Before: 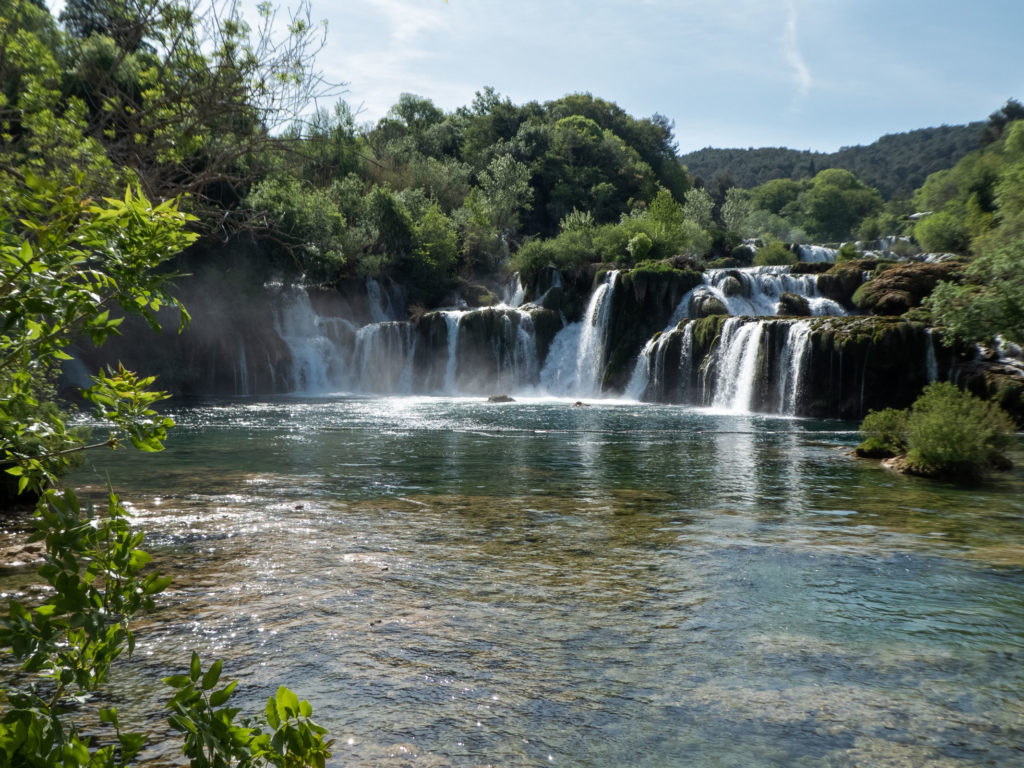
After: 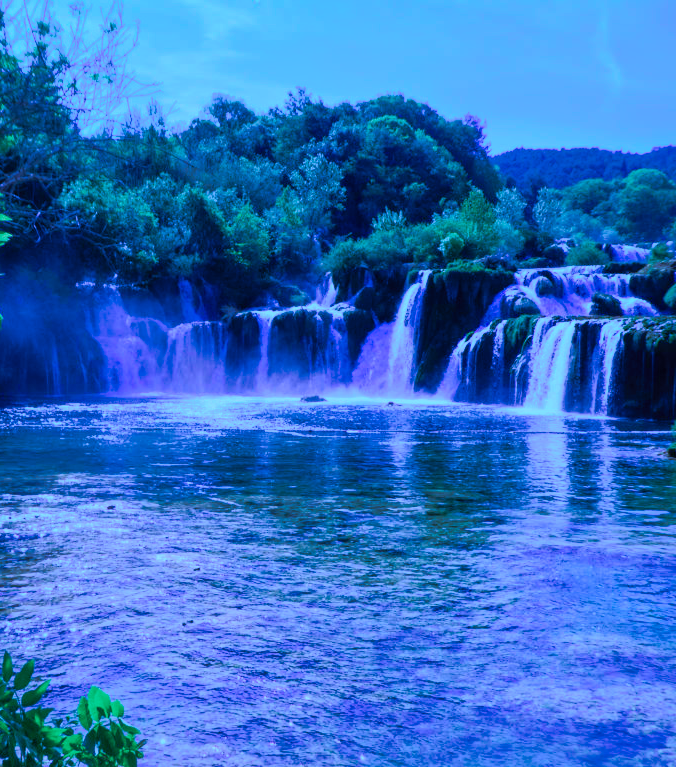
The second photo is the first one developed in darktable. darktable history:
color calibration: output R [0.948, 0.091, -0.04, 0], output G [-0.3, 1.384, -0.085, 0], output B [-0.108, 0.061, 1.08, 0], illuminant as shot in camera, x 0.484, y 0.43, temperature 2405.29 K
shadows and highlights: on, module defaults
crop and rotate: left 18.442%, right 15.508%
tone curve: curves: ch0 [(0, 0) (0.003, 0.005) (0.011, 0.011) (0.025, 0.022) (0.044, 0.035) (0.069, 0.051) (0.1, 0.073) (0.136, 0.106) (0.177, 0.147) (0.224, 0.195) (0.277, 0.253) (0.335, 0.315) (0.399, 0.388) (0.468, 0.488) (0.543, 0.586) (0.623, 0.685) (0.709, 0.764) (0.801, 0.838) (0.898, 0.908) (1, 1)], preserve colors none
contrast brightness saturation: saturation -0.05
